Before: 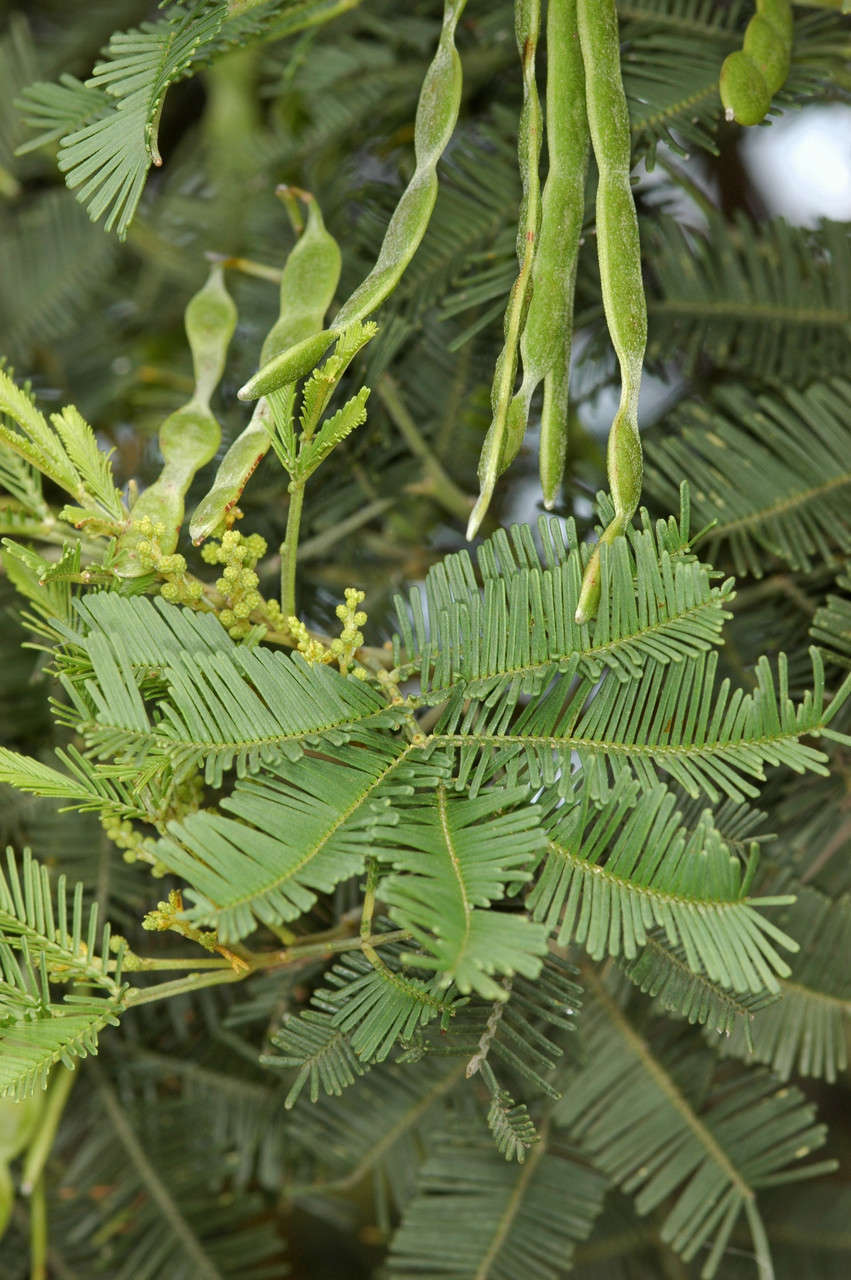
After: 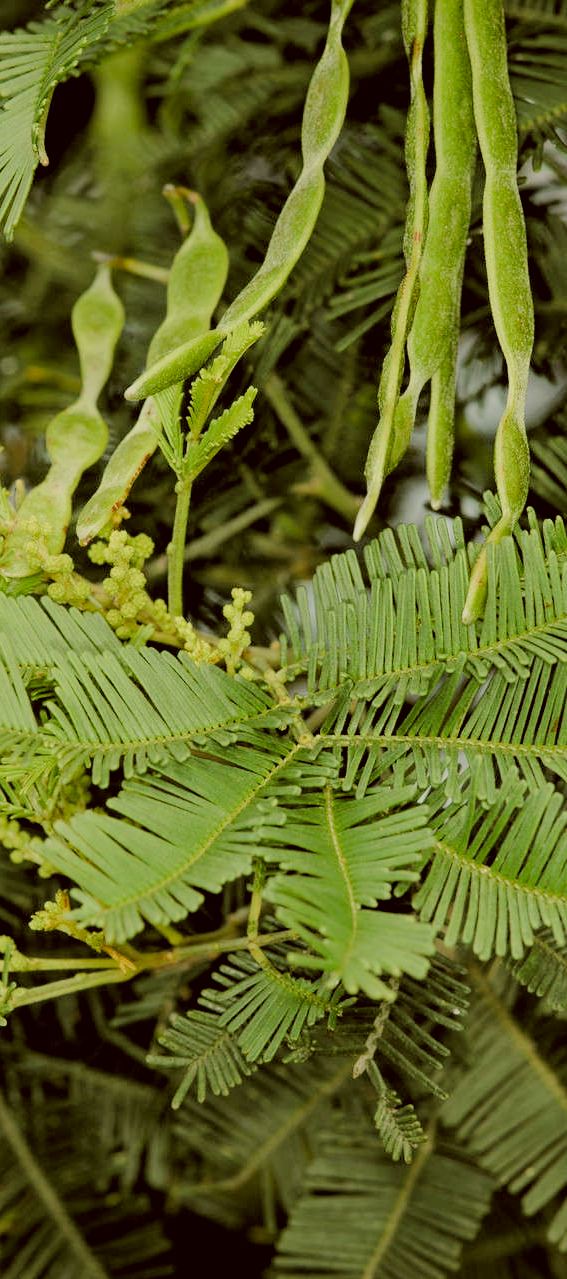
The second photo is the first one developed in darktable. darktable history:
crop and rotate: left 13.408%, right 19.953%
filmic rgb: black relative exposure -2.96 EV, white relative exposure 4.56 EV, hardness 1.73, contrast 1.24, color science v5 (2021), contrast in shadows safe, contrast in highlights safe
color correction: highlights a* -1.44, highlights b* 10.37, shadows a* 0.683, shadows b* 19.8
